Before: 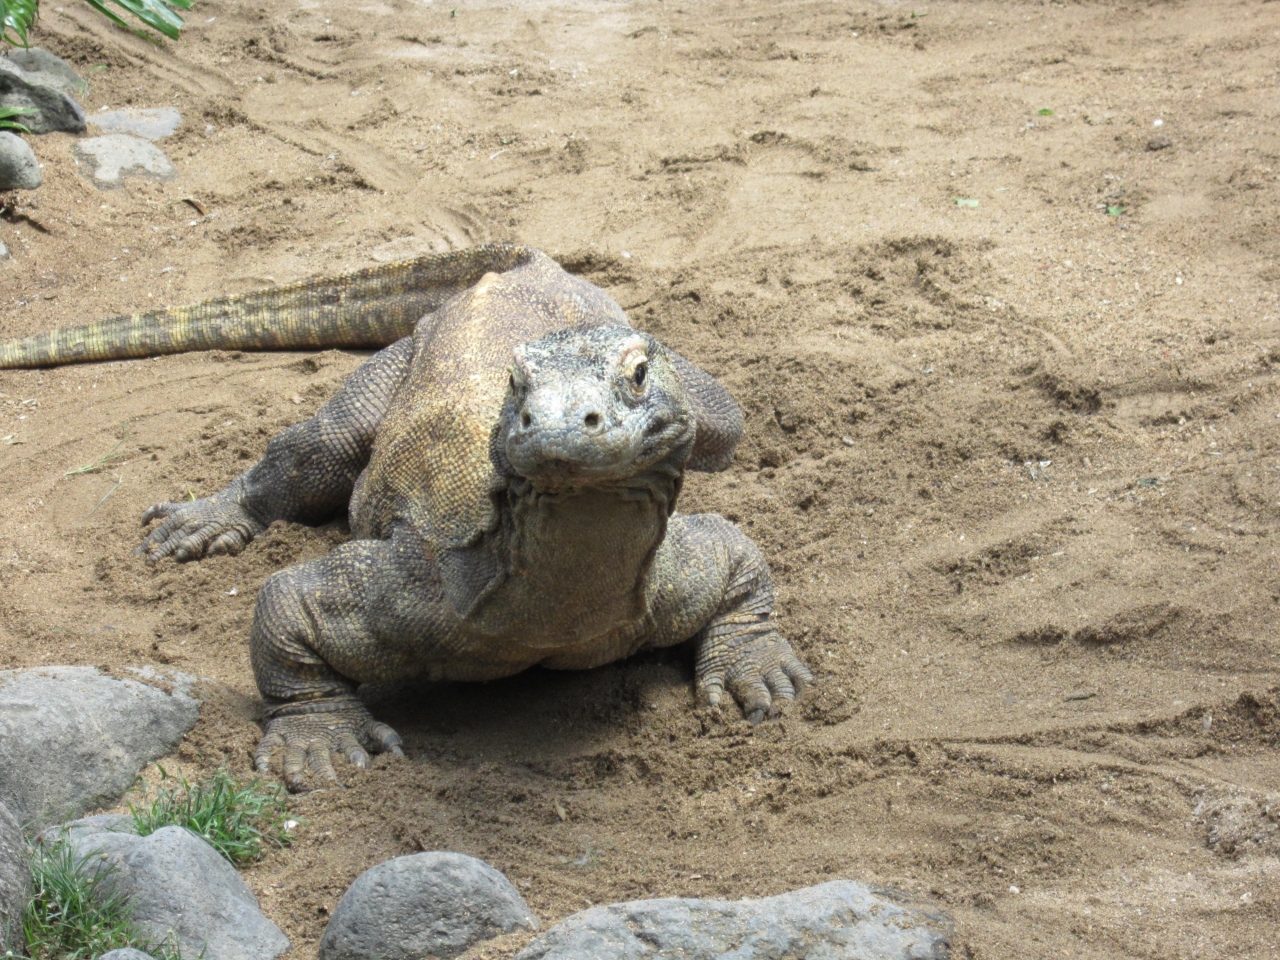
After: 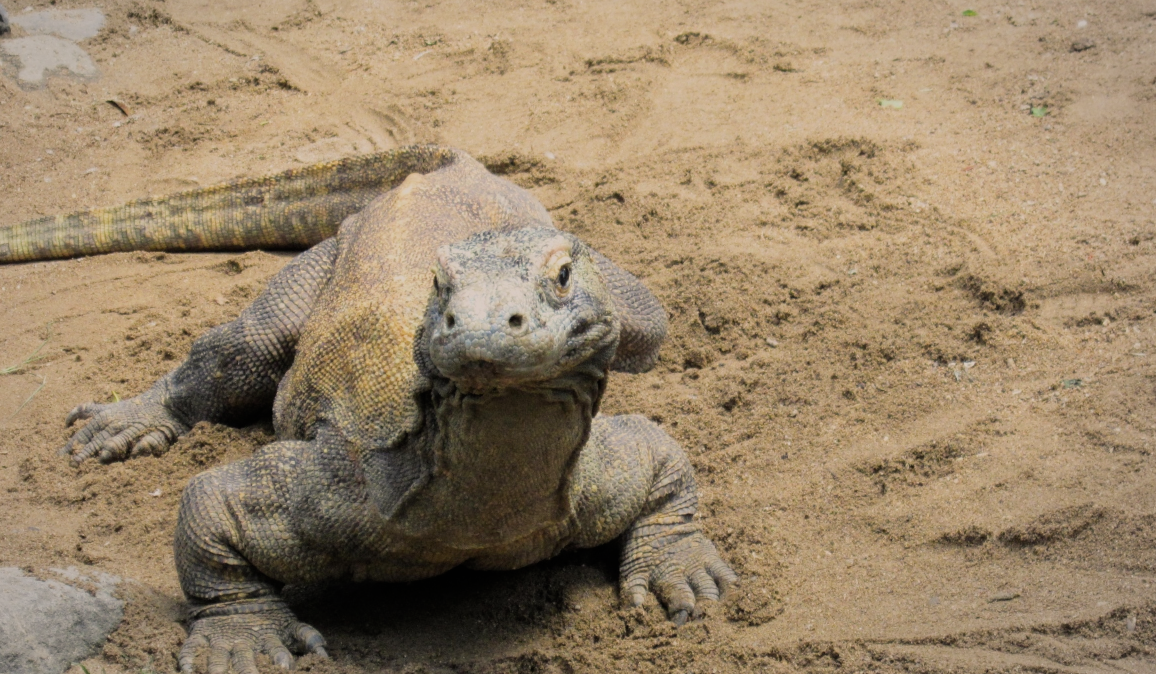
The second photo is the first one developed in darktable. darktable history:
vignetting: fall-off start 78.77%, brightness -0.185, saturation -0.303, width/height ratio 1.328
crop: left 5.964%, top 10.415%, right 3.634%, bottom 19.308%
color balance rgb: highlights gain › chroma 3.023%, highlights gain › hue 60.08°, perceptual saturation grading › global saturation 25.37%
filmic rgb: black relative exposure -8.53 EV, white relative exposure 5.51 EV, hardness 3.39, contrast 1.017
